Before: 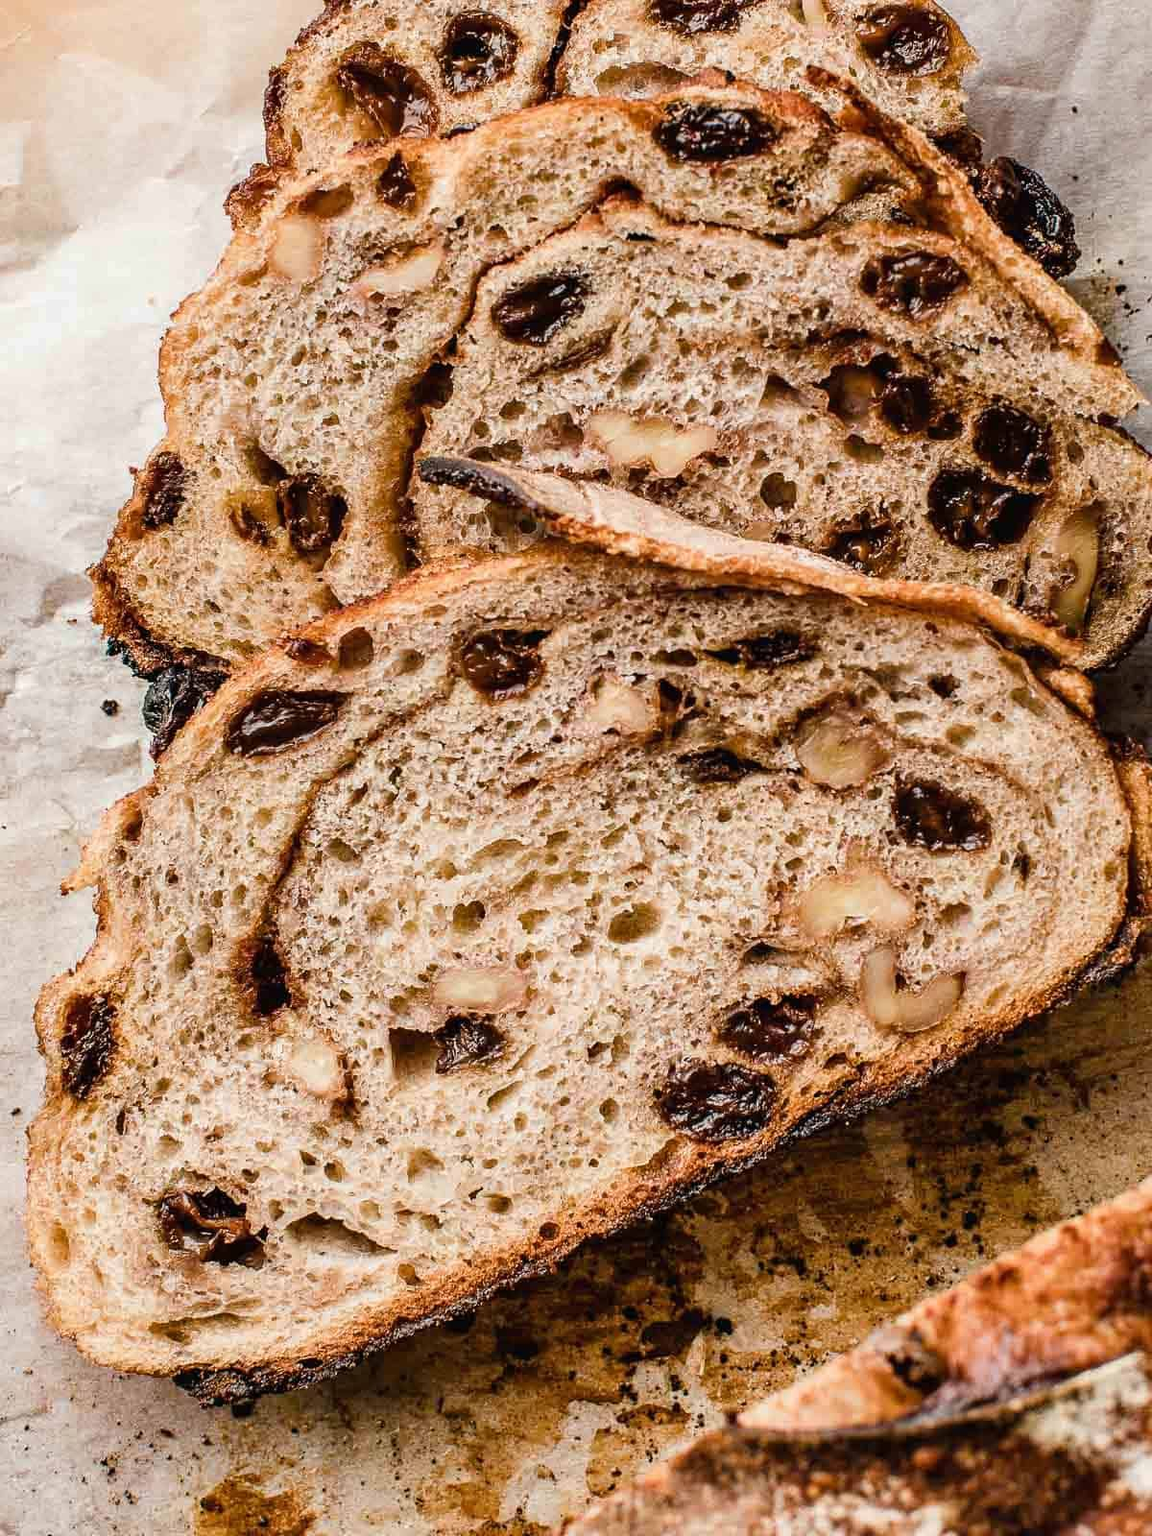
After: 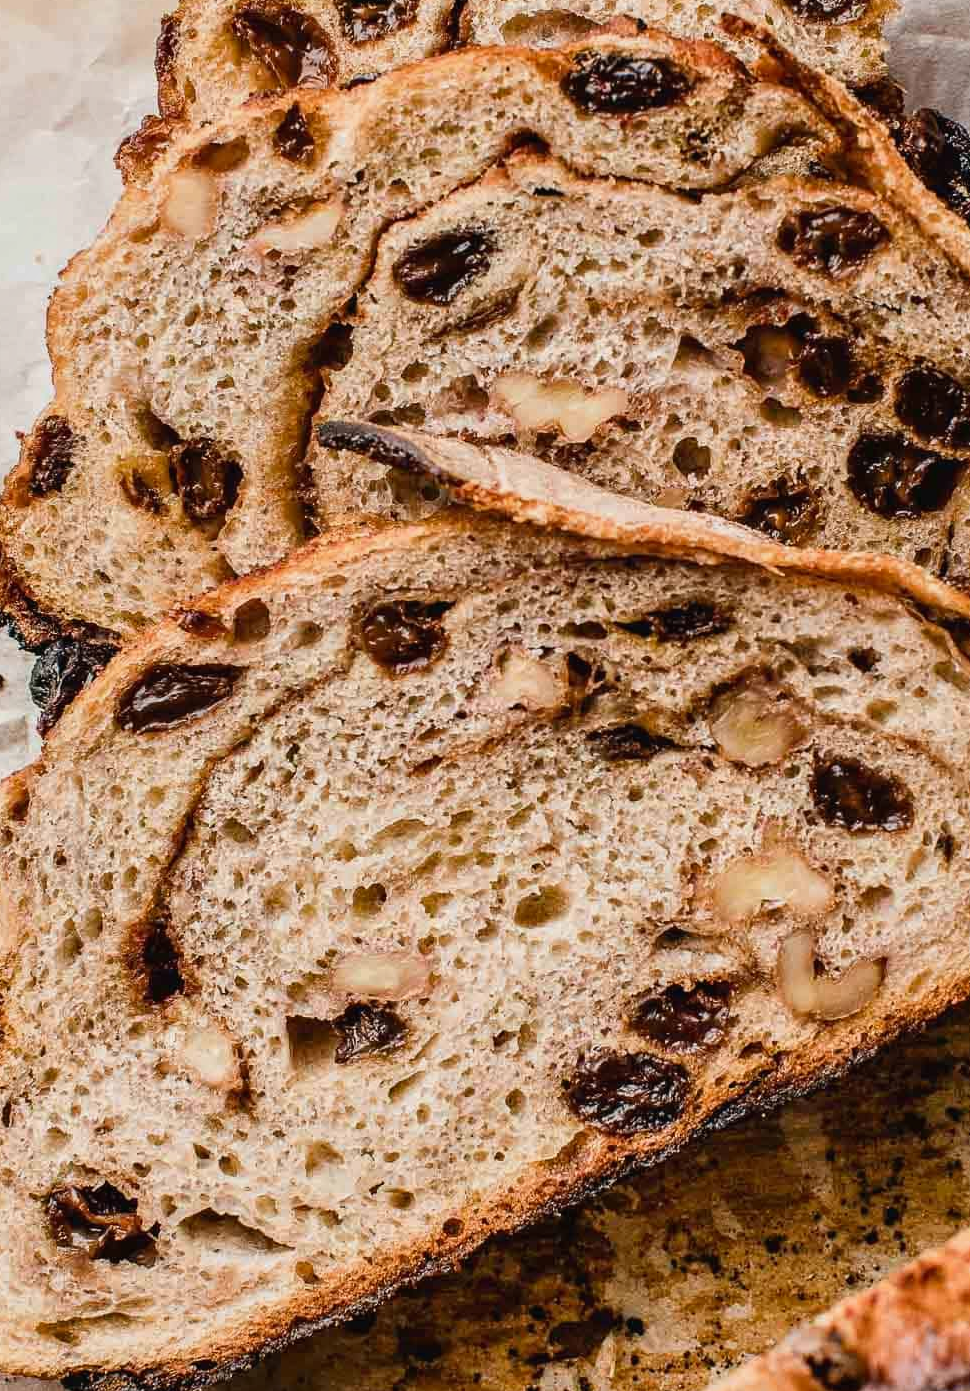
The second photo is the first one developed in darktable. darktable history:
tone equalizer: -8 EV -0.002 EV, -7 EV 0.005 EV, -6 EV -0.009 EV, -5 EV 0.011 EV, -4 EV -0.012 EV, -3 EV 0.007 EV, -2 EV -0.062 EV, -1 EV -0.293 EV, +0 EV -0.582 EV, smoothing diameter 2%, edges refinement/feathering 20, mask exposure compensation -1.57 EV, filter diffusion 5
crop: left 9.929%, top 3.475%, right 9.188%, bottom 9.529%
white balance: emerald 1
contrast brightness saturation: contrast -0.02, brightness -0.01, saturation 0.03
